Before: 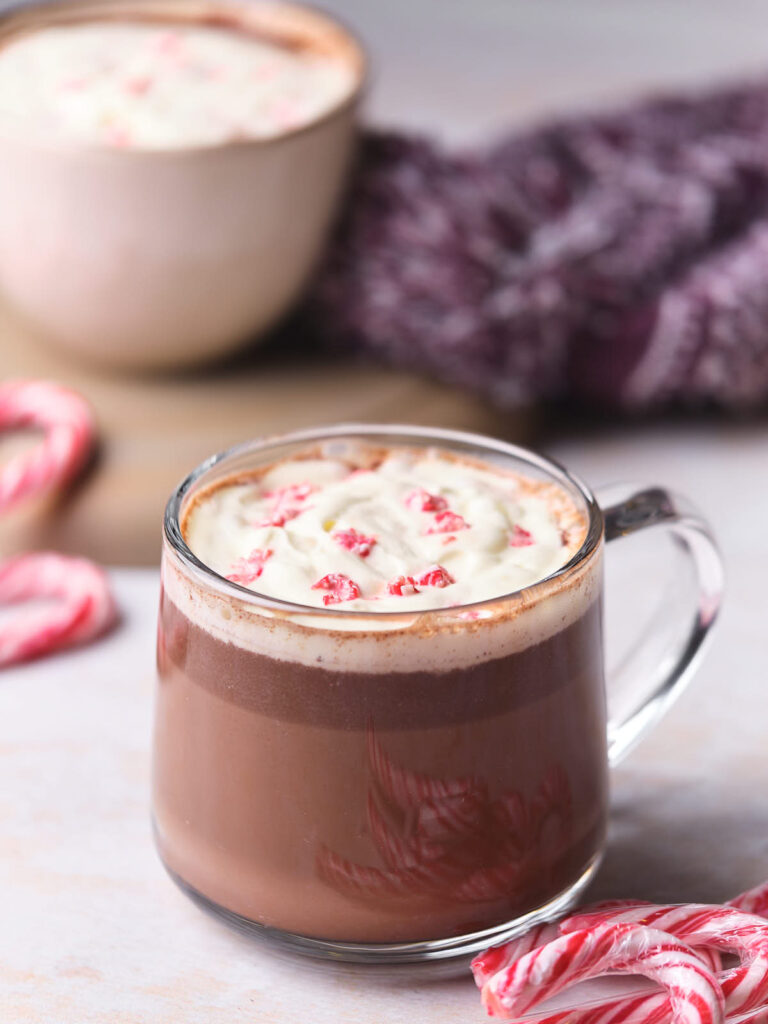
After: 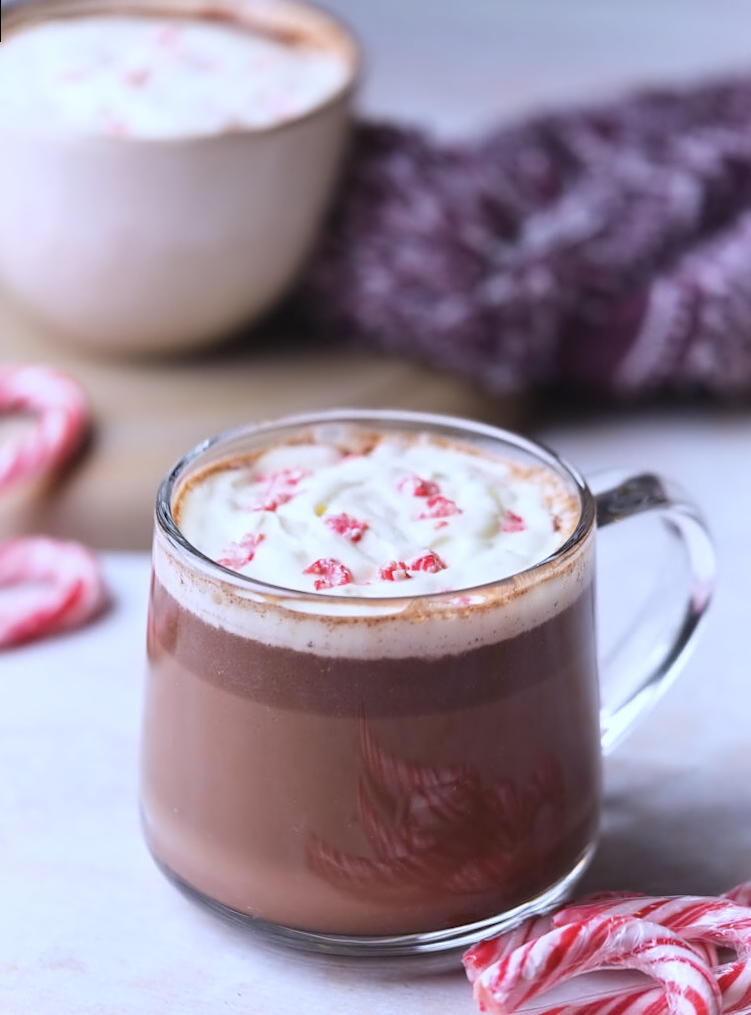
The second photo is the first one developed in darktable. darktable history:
white balance: red 0.926, green 1.003, blue 1.133
rotate and perspective: rotation 0.226°, lens shift (vertical) -0.042, crop left 0.023, crop right 0.982, crop top 0.006, crop bottom 0.994
contrast equalizer: y [[0.5 ×4, 0.525, 0.667], [0.5 ×6], [0.5 ×6], [0 ×4, 0.042, 0], [0, 0, 0.004, 0.1, 0.191, 0.131]]
